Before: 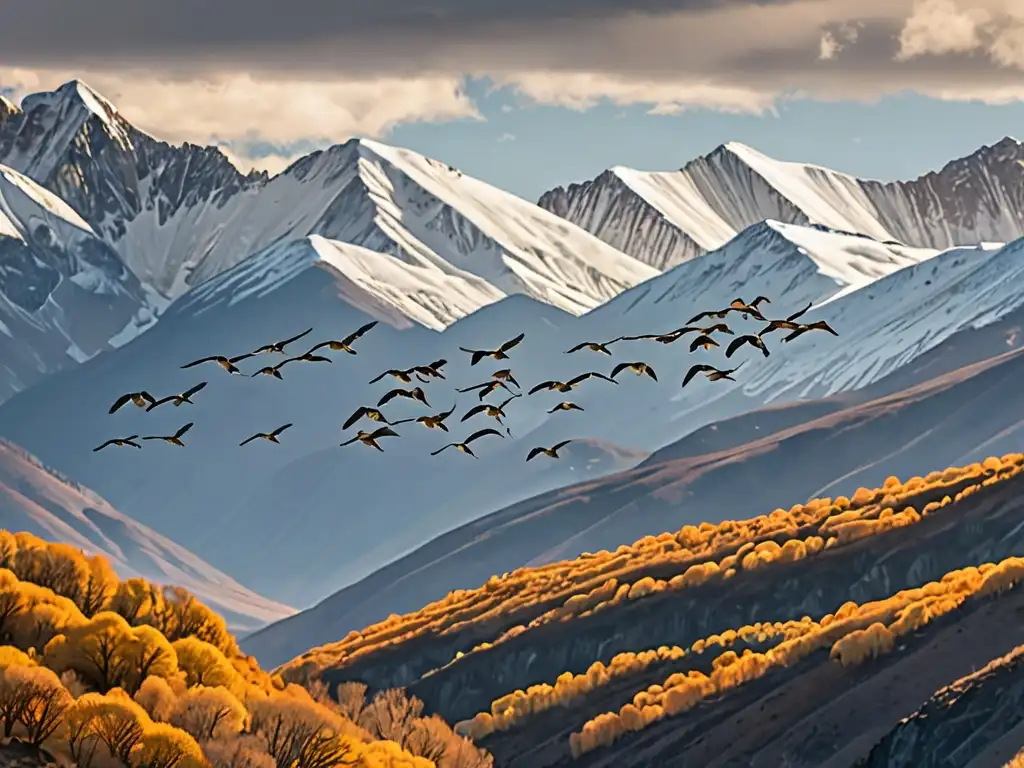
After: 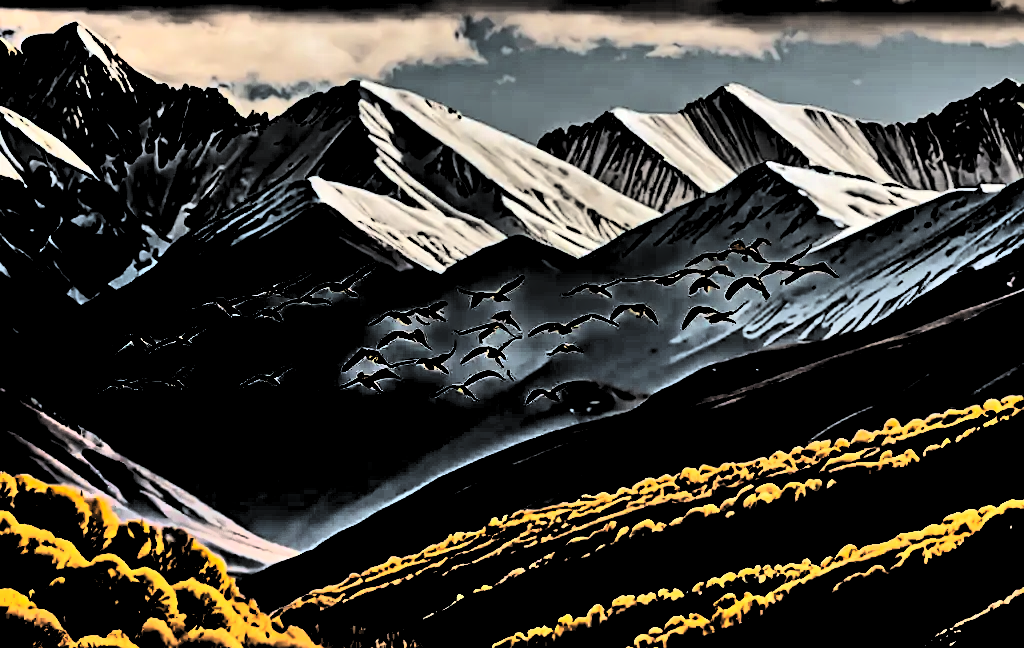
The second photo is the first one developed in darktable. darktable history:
haze removal: strength 0.291, distance 0.246, compatibility mode true, adaptive false
levels: black 0.105%, levels [0.514, 0.759, 1]
shadows and highlights: shadows 75.55, highlights -26.51, soften with gaussian
crop: top 7.586%, bottom 7.936%
